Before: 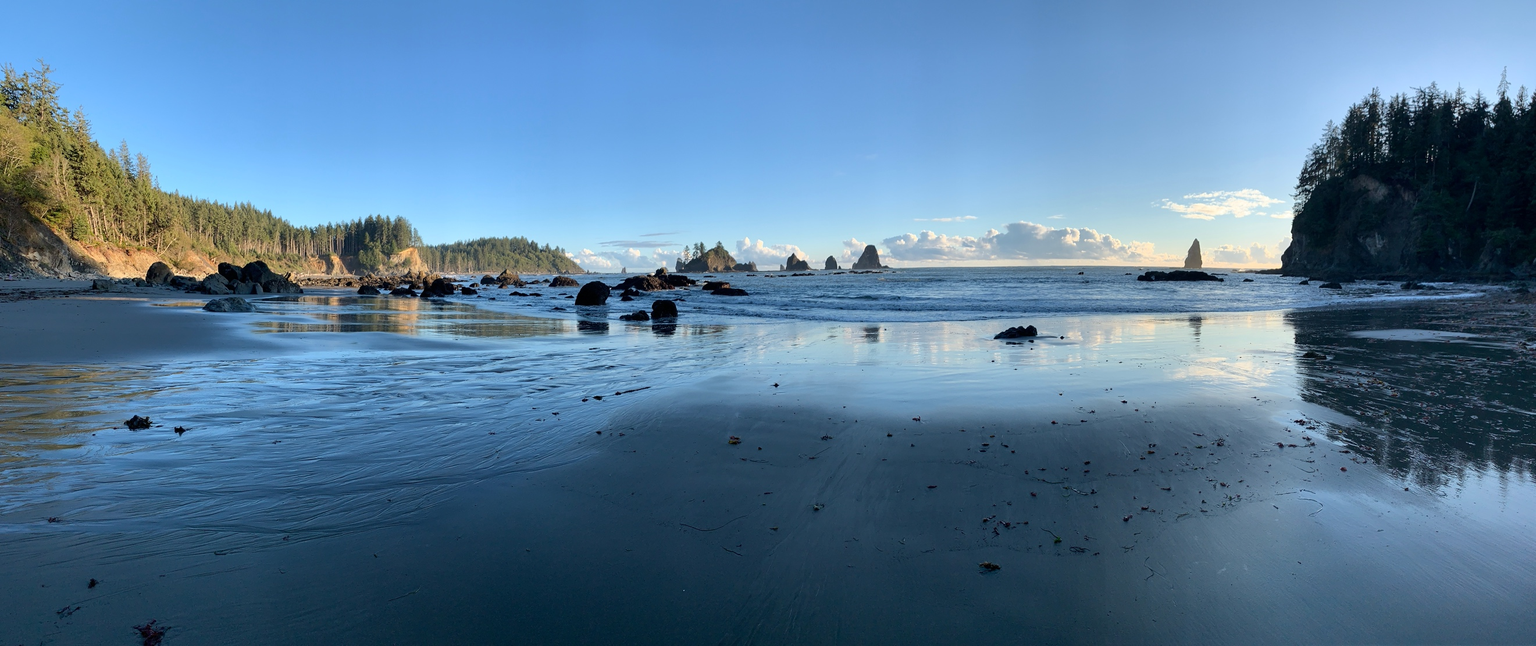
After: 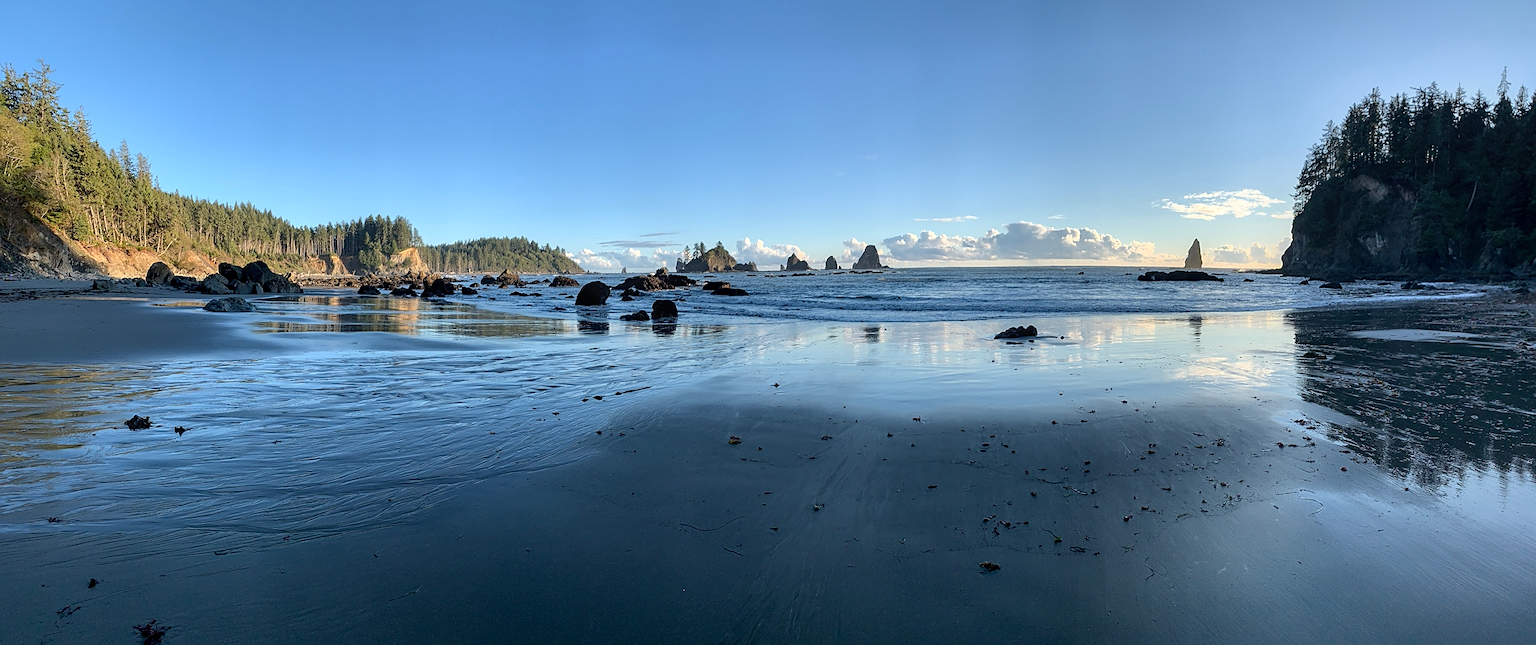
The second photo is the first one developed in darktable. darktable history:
local contrast: on, module defaults
sharpen: amount 0.478
